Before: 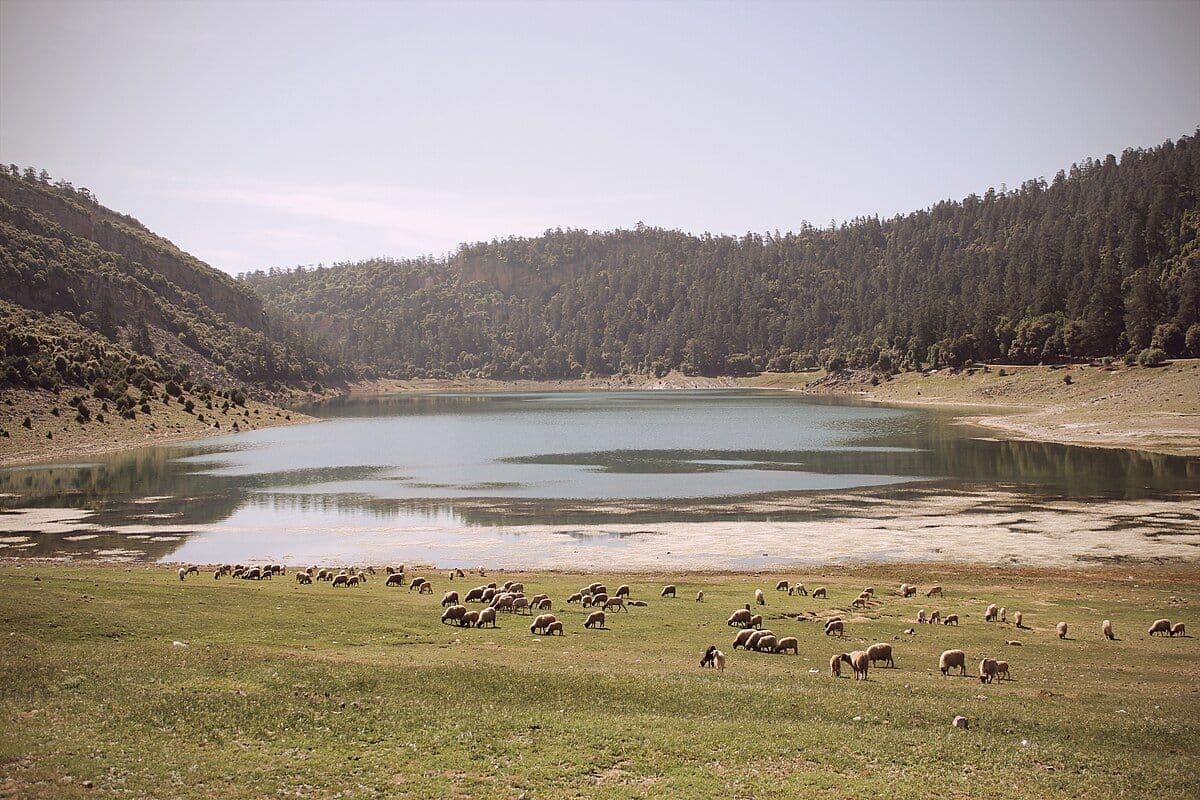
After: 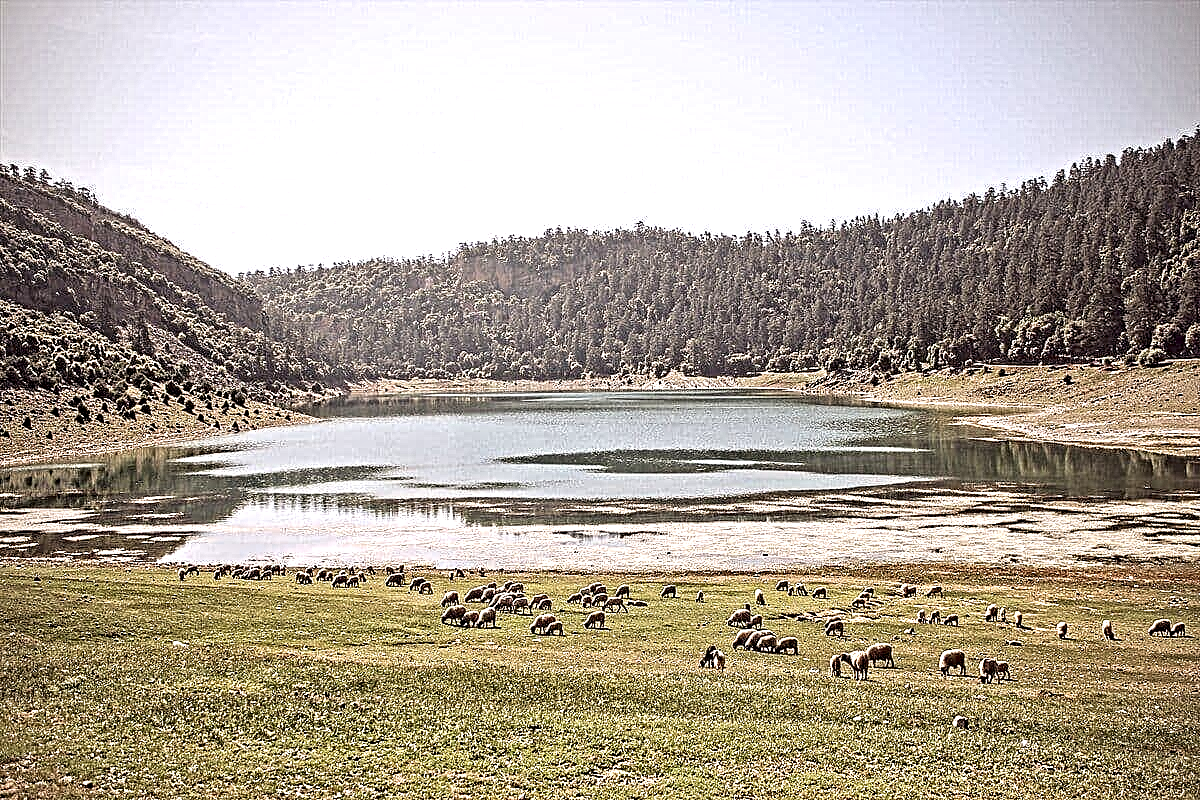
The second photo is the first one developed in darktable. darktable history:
exposure: exposure 0.493 EV, compensate highlight preservation false
contrast equalizer: octaves 7, y [[0.406, 0.494, 0.589, 0.753, 0.877, 0.999], [0.5 ×6], [0.5 ×6], [0 ×6], [0 ×6]]
white balance: emerald 1
